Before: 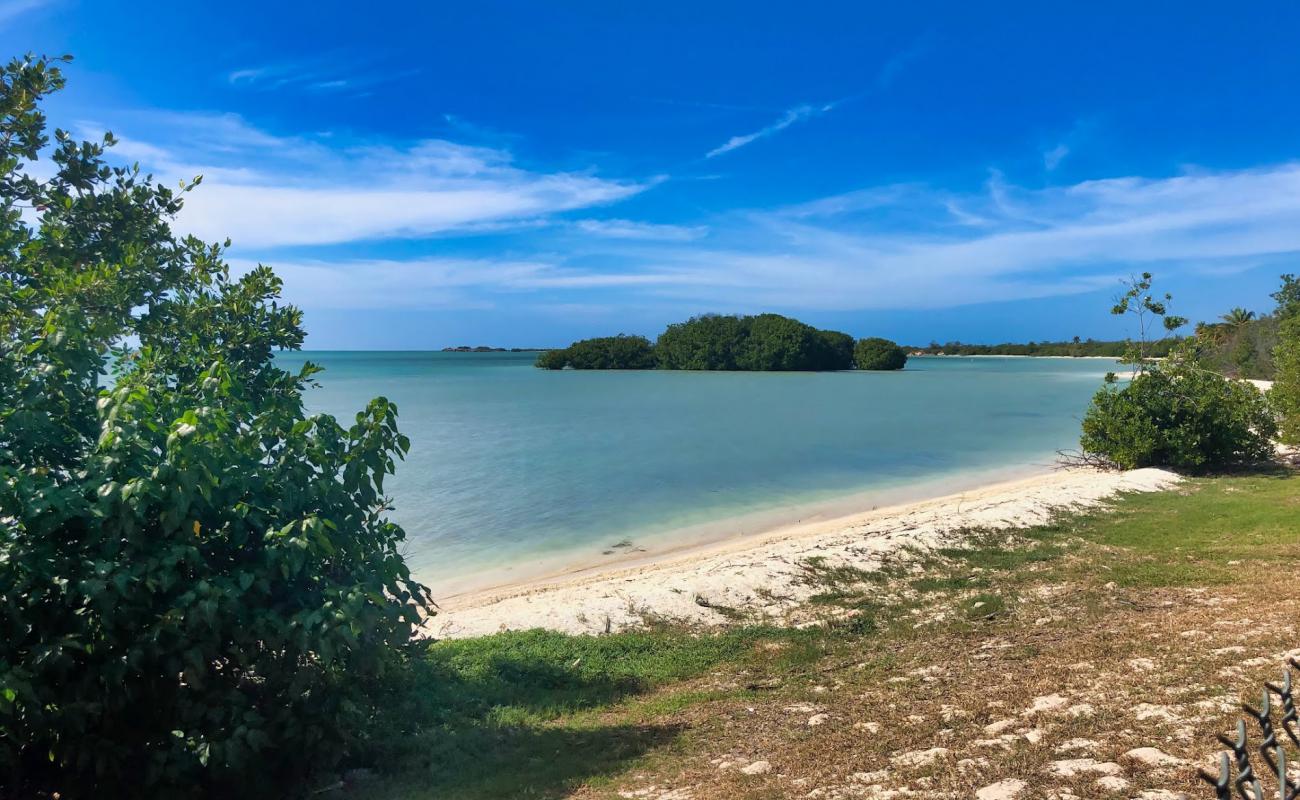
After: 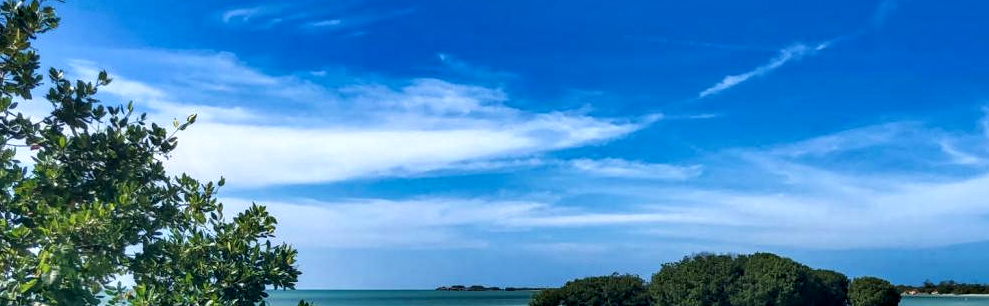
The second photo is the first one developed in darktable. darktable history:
crop: left 0.522%, top 7.635%, right 23.357%, bottom 54.09%
local contrast: highlights 60%, shadows 59%, detail 160%
